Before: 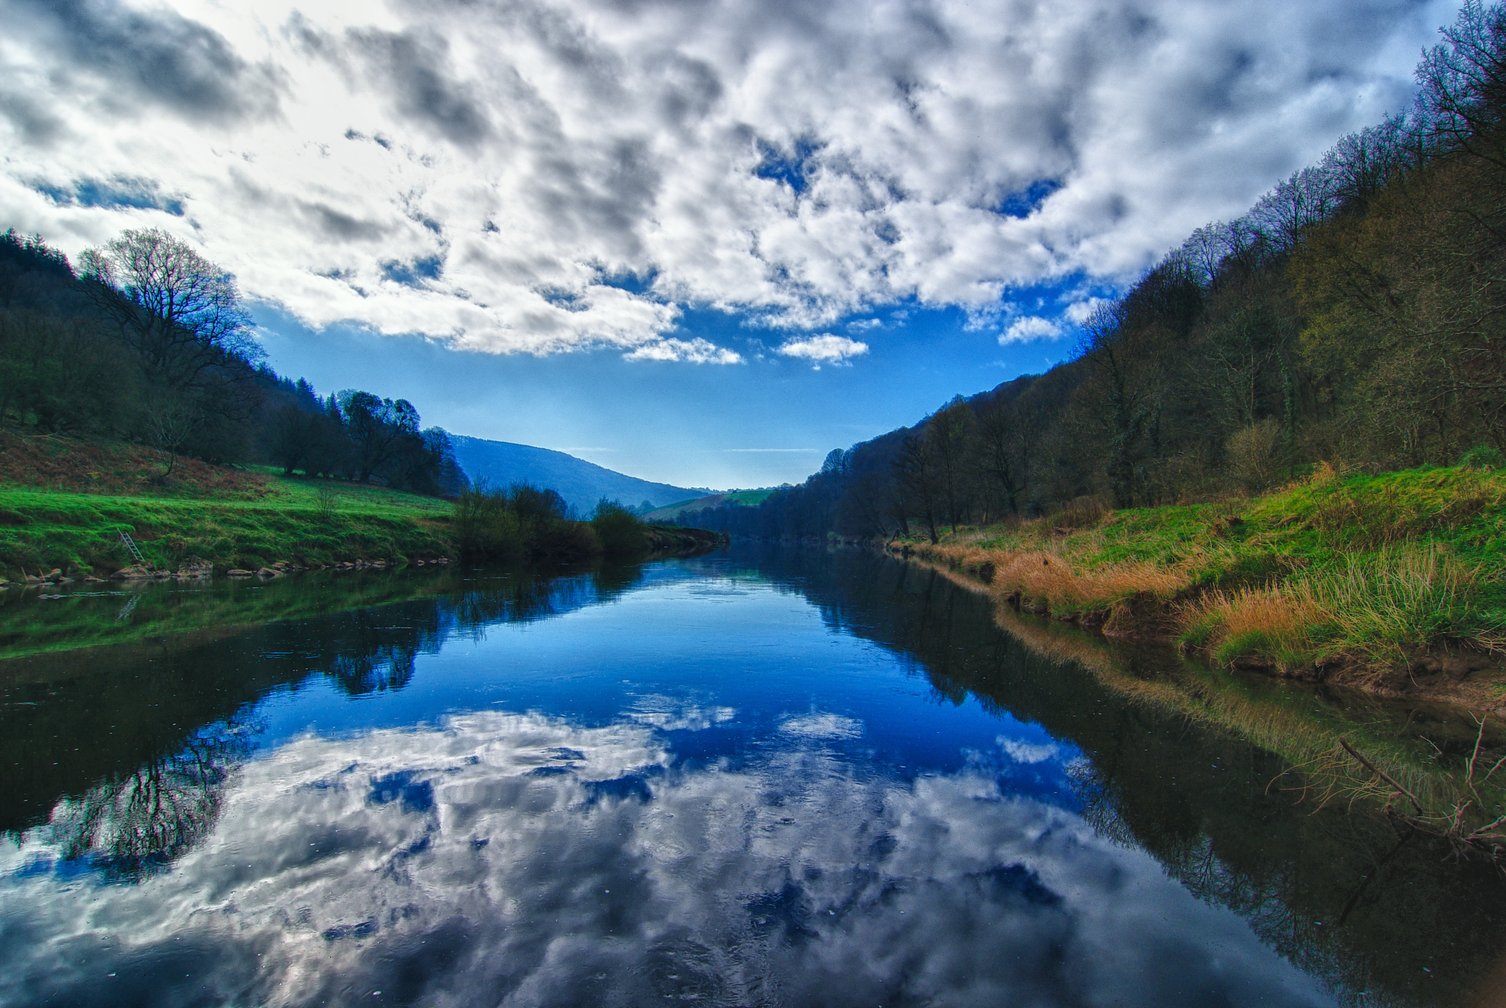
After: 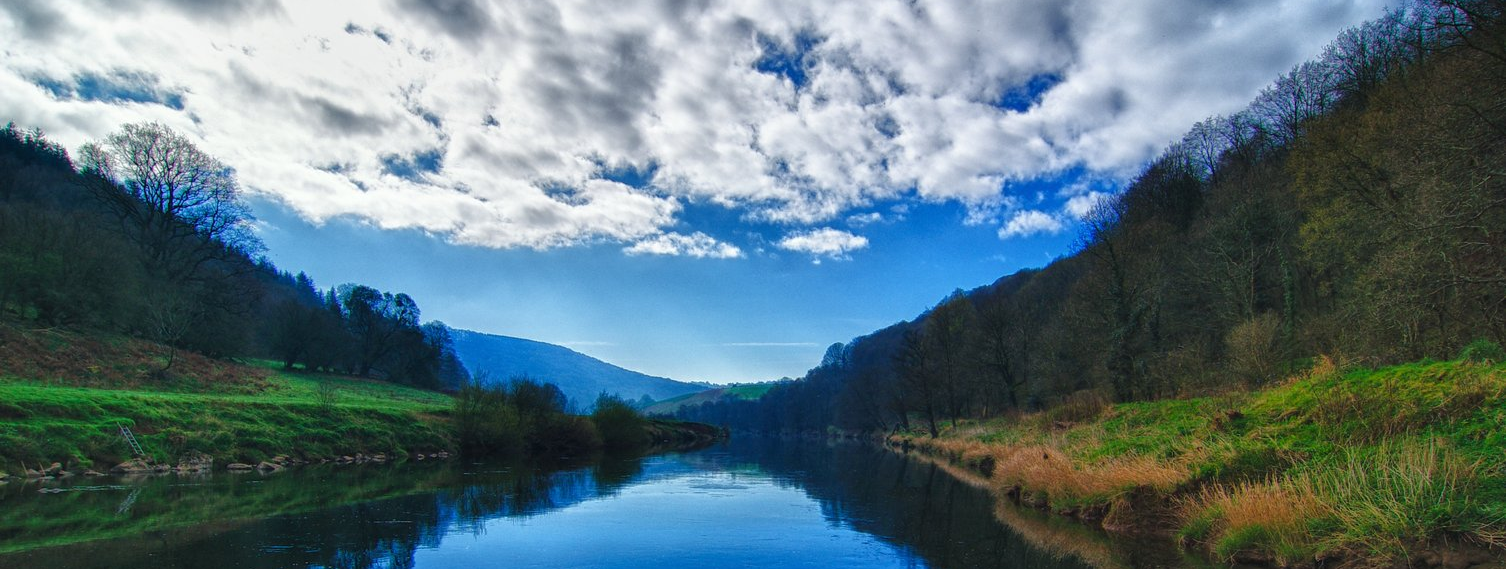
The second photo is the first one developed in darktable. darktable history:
crop and rotate: top 10.594%, bottom 32.952%
